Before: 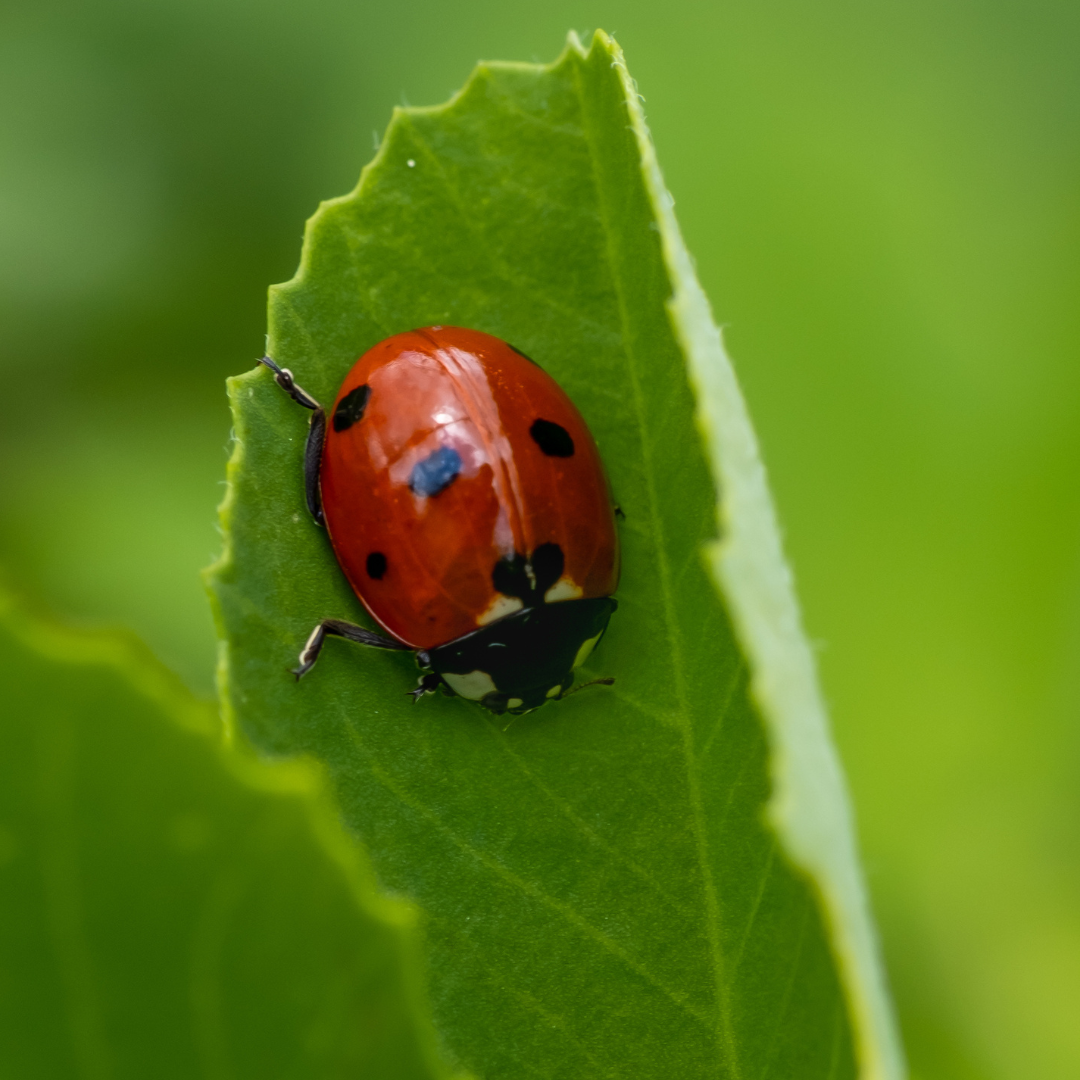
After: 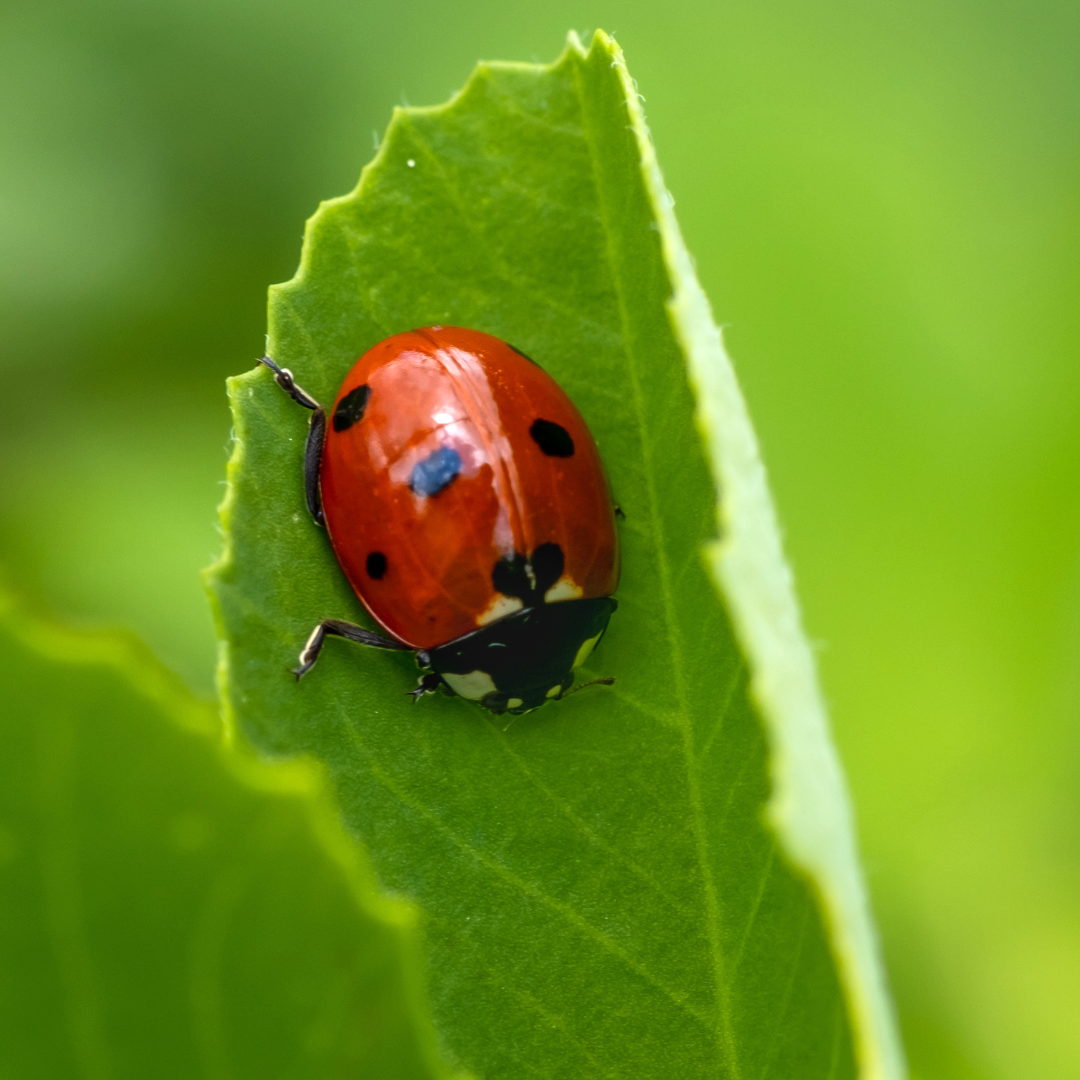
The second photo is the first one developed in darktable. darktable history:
exposure: exposure 0.526 EV, compensate highlight preservation false
